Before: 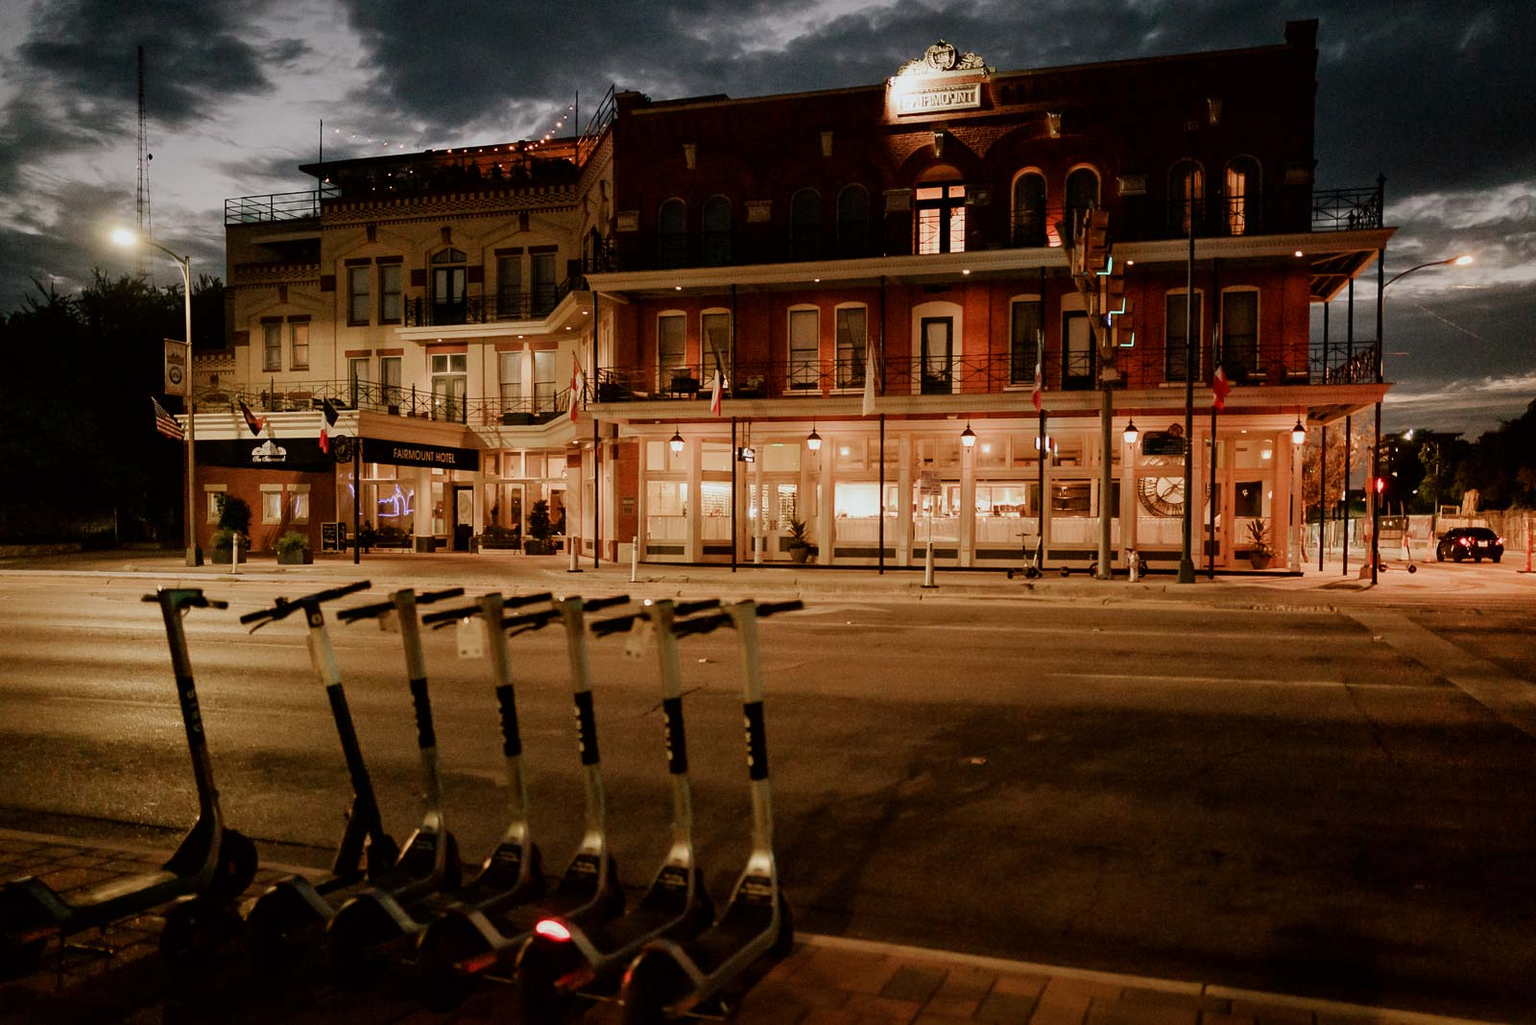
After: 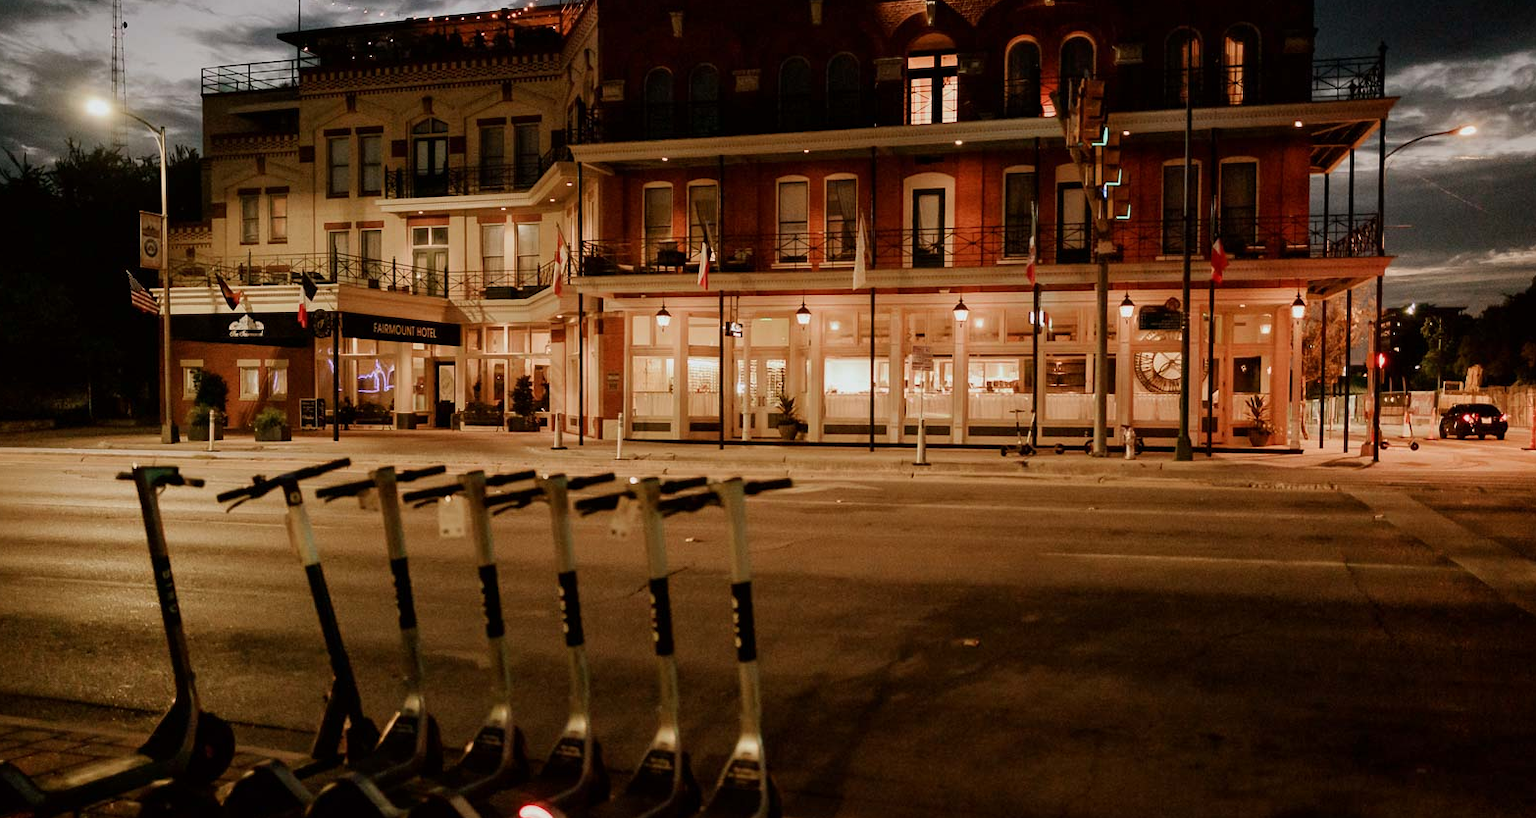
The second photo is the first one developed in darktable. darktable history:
crop and rotate: left 1.897%, top 12.962%, right 0.214%, bottom 8.888%
